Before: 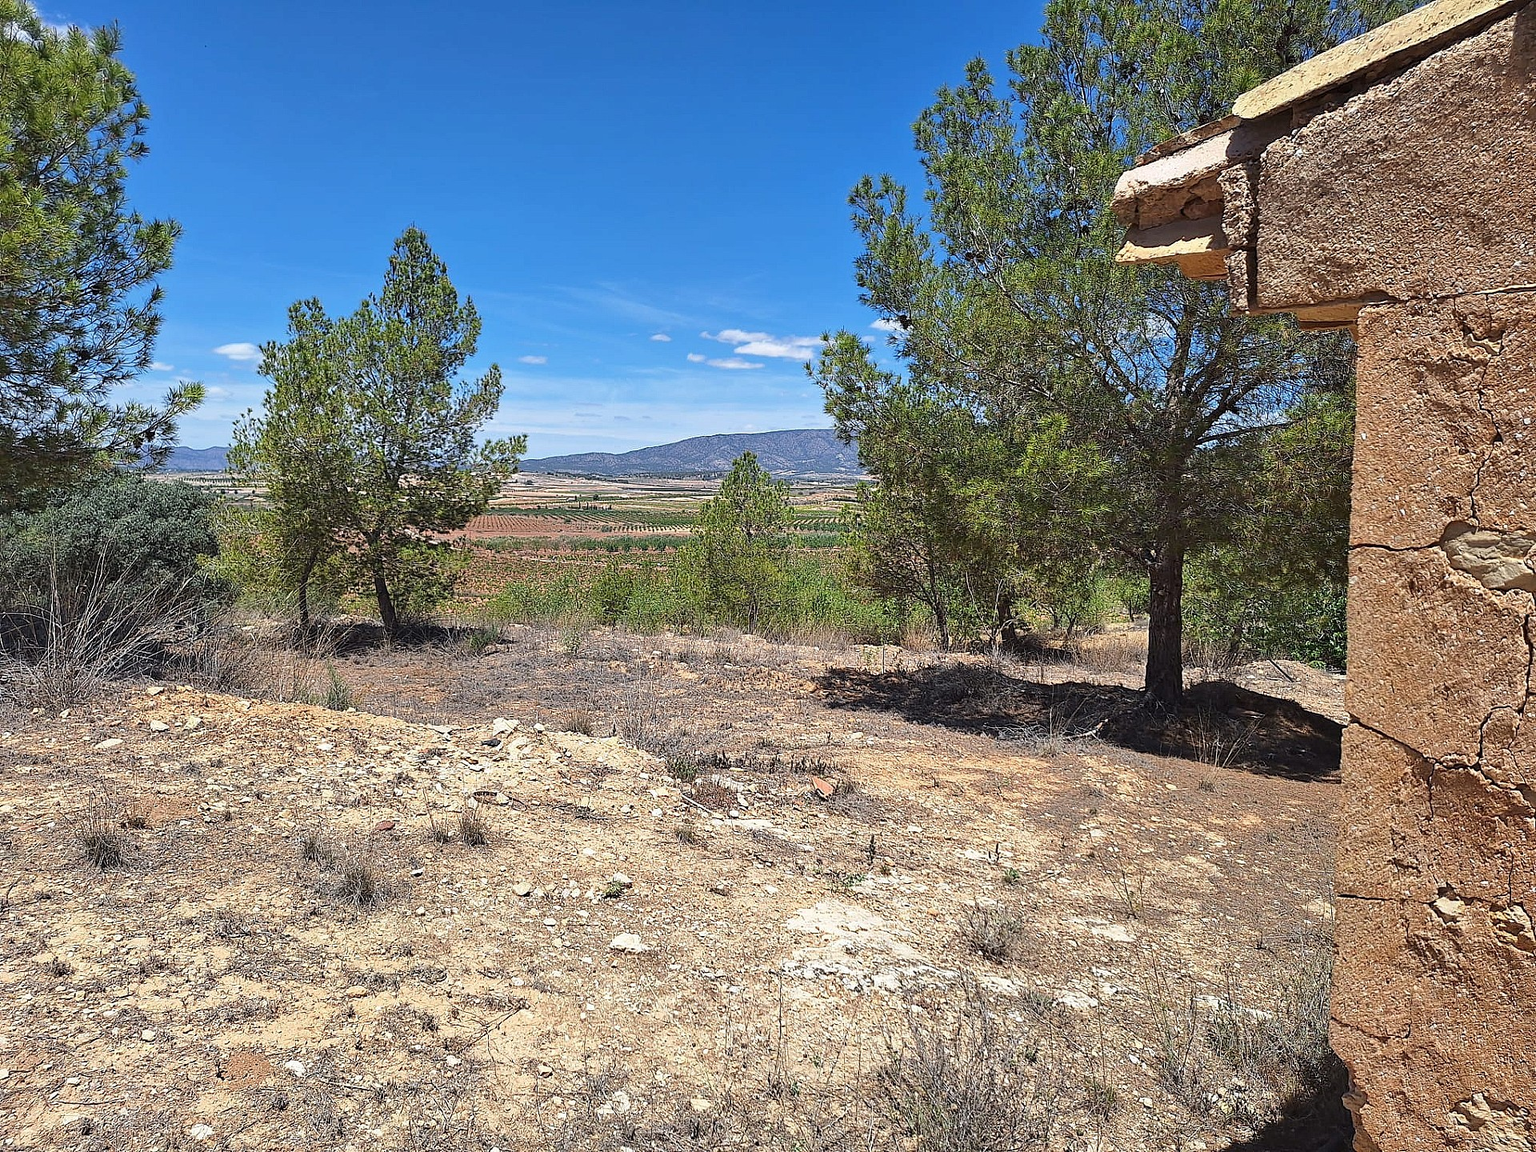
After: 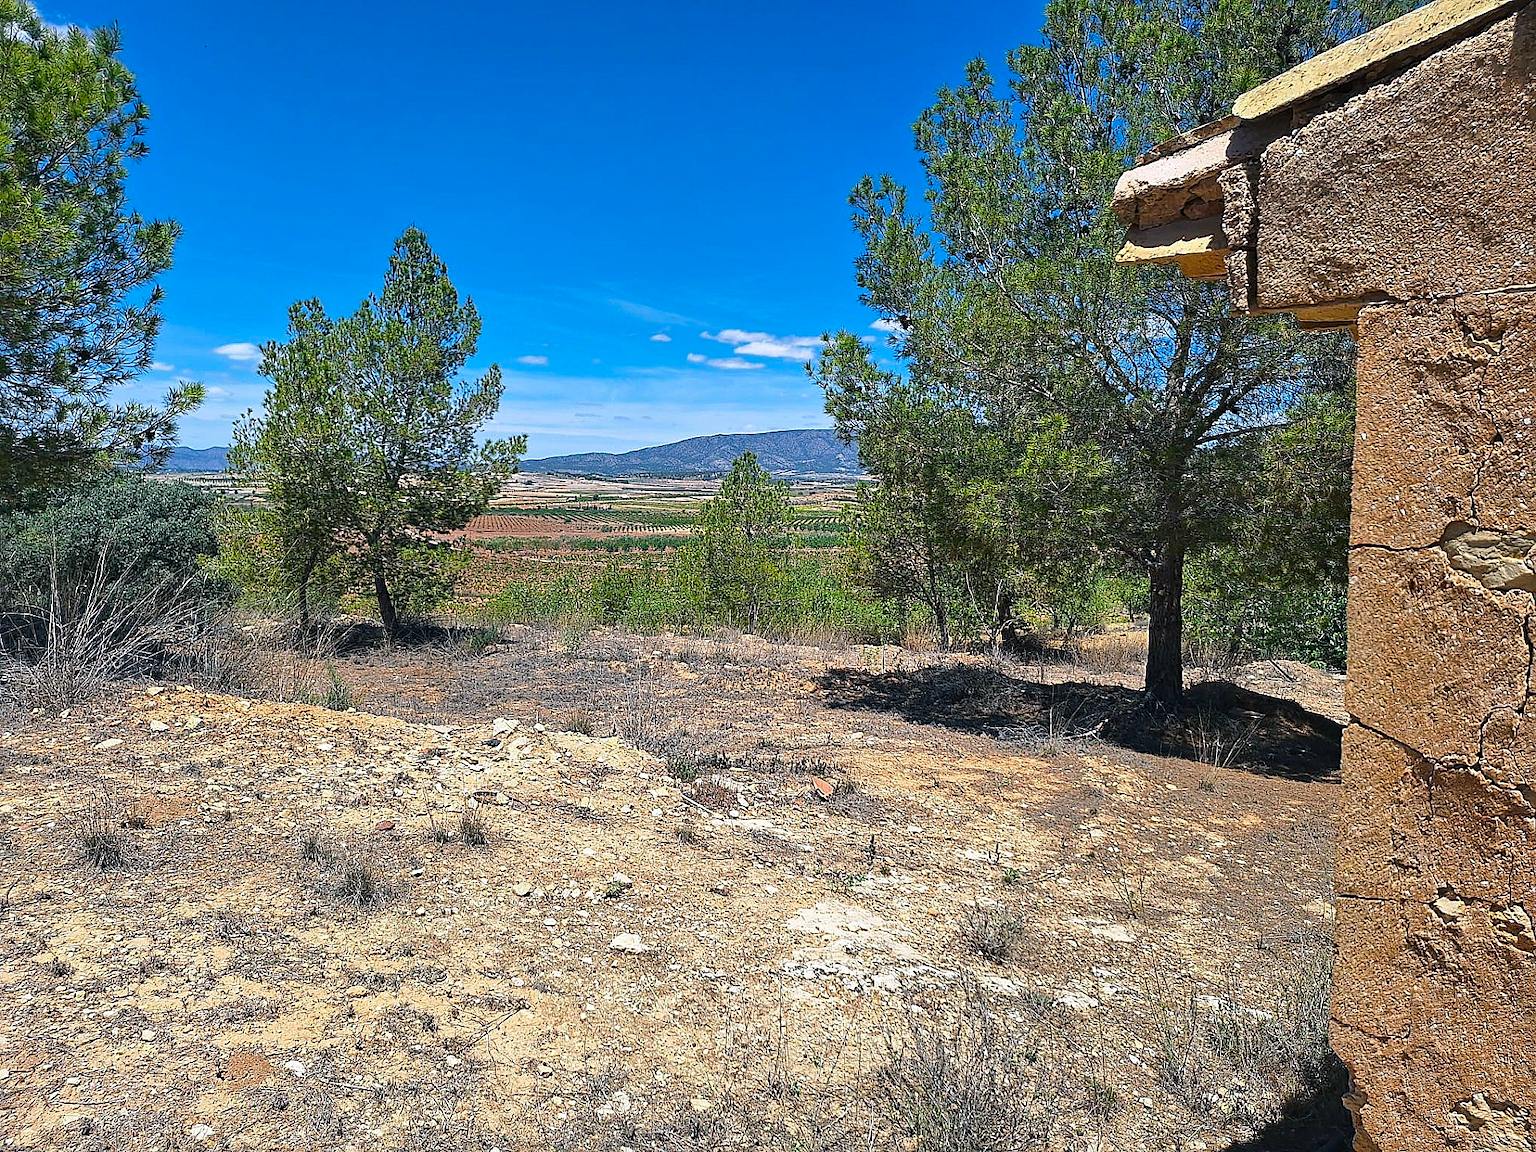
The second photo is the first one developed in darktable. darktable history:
color balance rgb: shadows lift › chroma 0.655%, shadows lift › hue 111.51°, power › luminance -8.017%, power › chroma 1.127%, power › hue 215.93°, highlights gain › chroma 0.13%, highlights gain › hue 332.41°, perceptual saturation grading › global saturation 30.562%, global vibrance 14.573%
sharpen: amount 0.218
